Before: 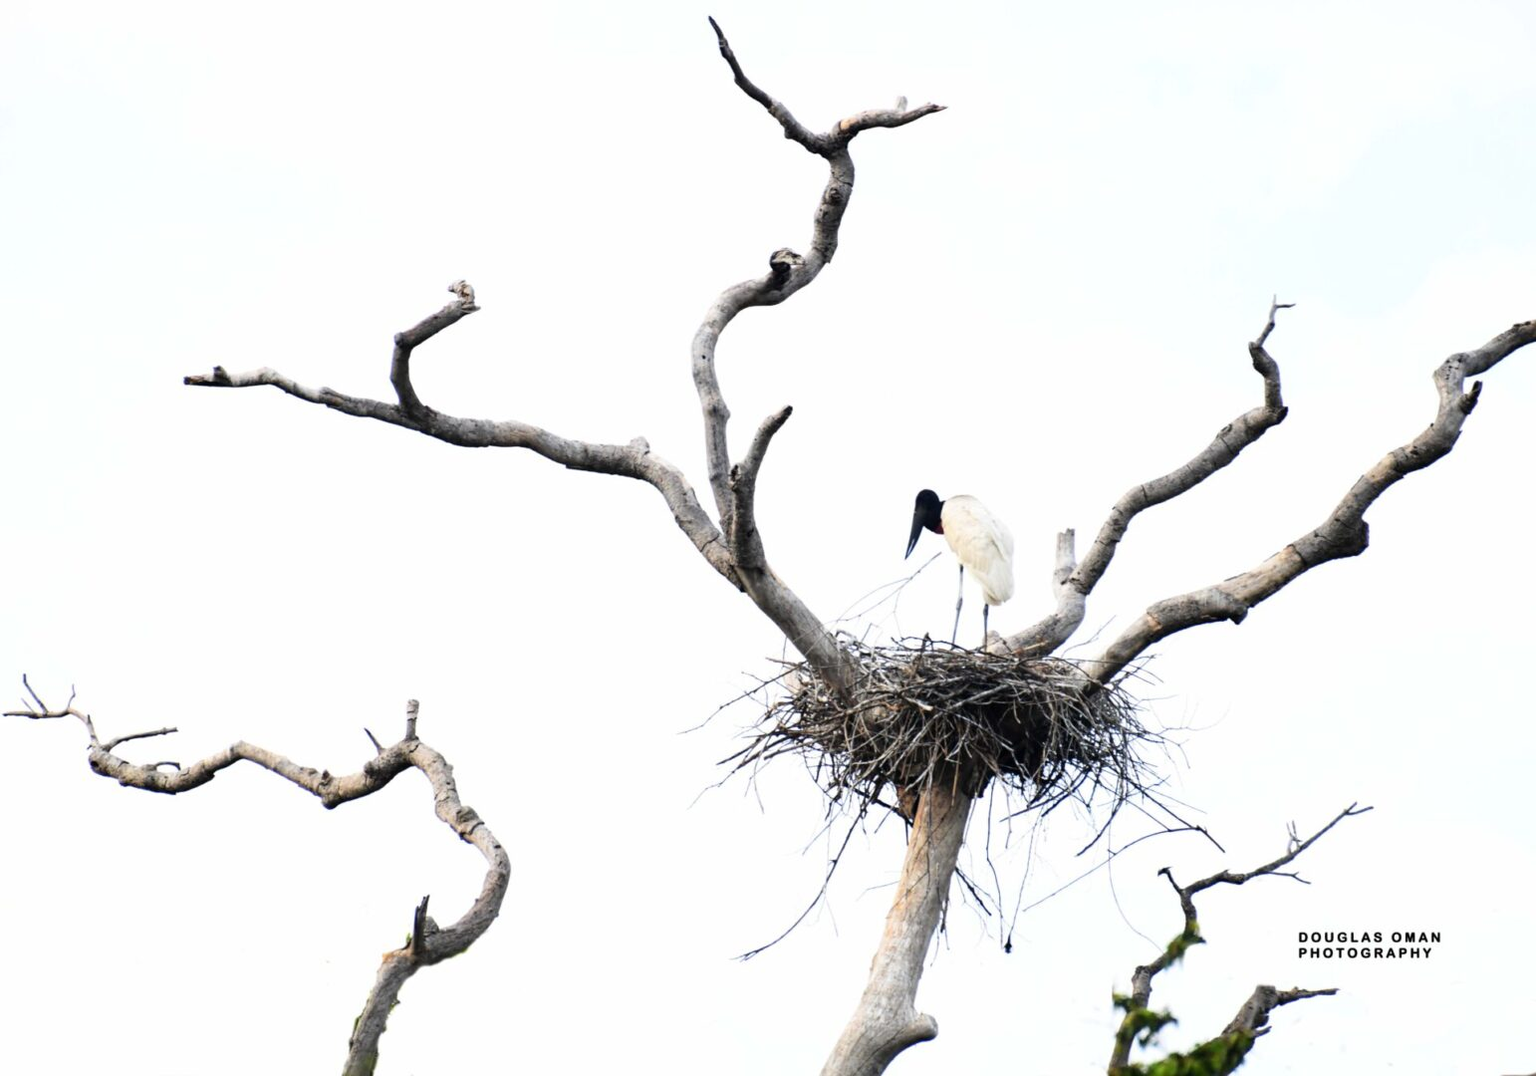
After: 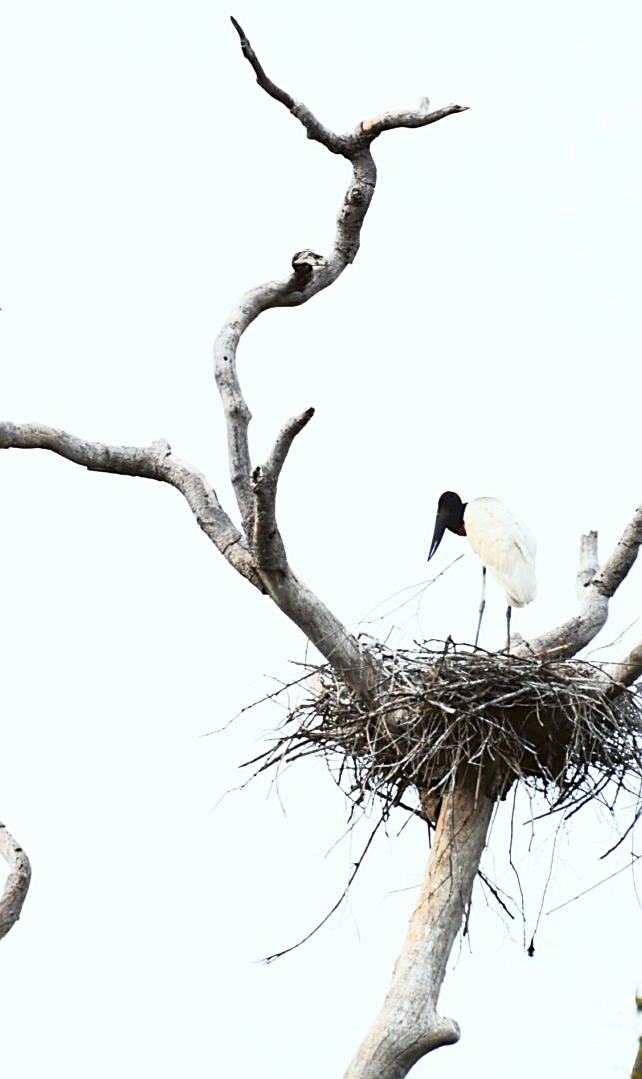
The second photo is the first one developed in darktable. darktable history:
sharpen: on, module defaults
shadows and highlights: shadows 0, highlights 40
white balance: emerald 1
color balance: lift [1.004, 1.002, 1.002, 0.998], gamma [1, 1.007, 1.002, 0.993], gain [1, 0.977, 1.013, 1.023], contrast -3.64%
crop: left 31.229%, right 27.105%
